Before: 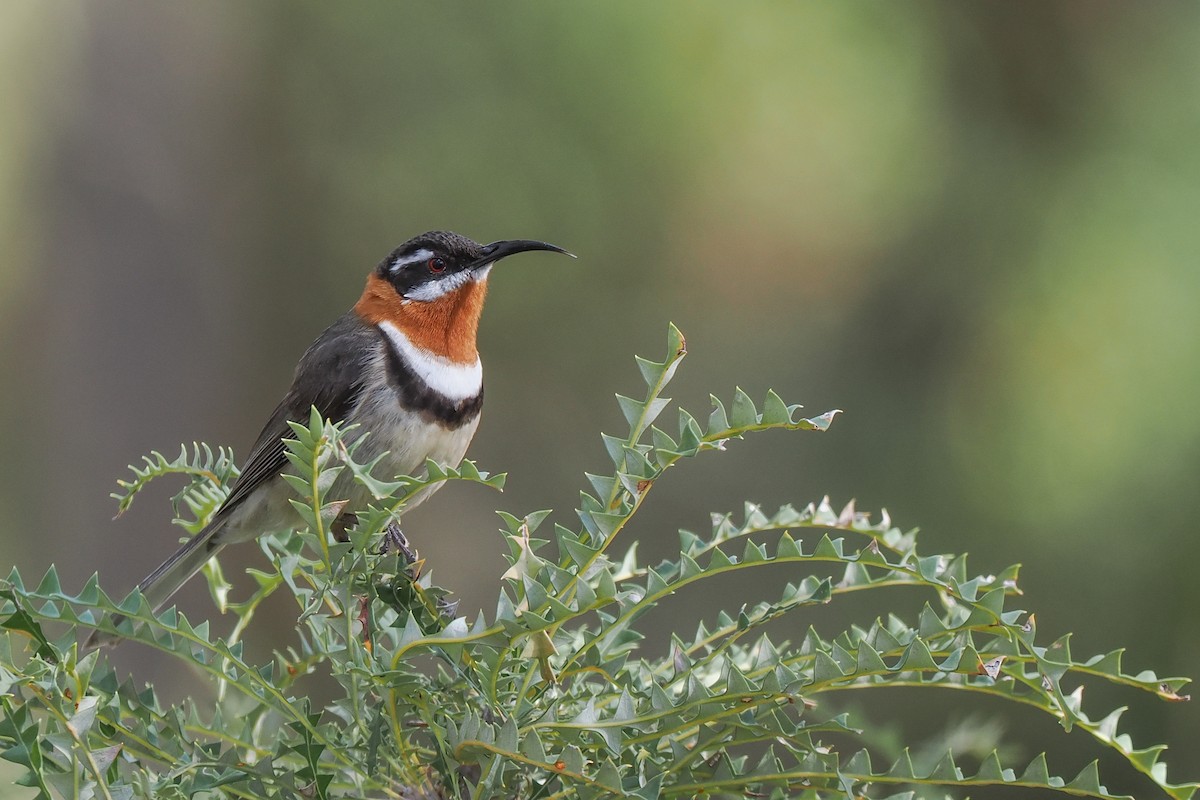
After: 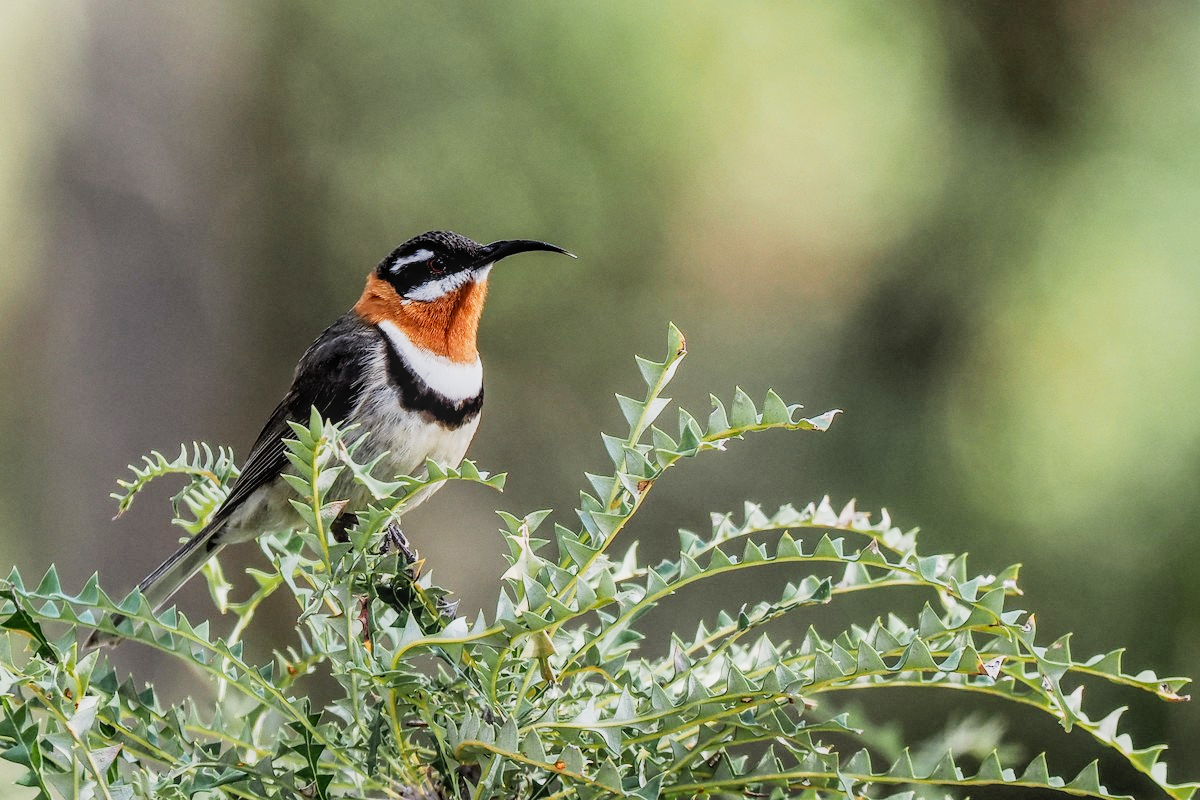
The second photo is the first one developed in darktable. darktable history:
tone curve: curves: ch0 [(0, 0.039) (0.113, 0.081) (0.204, 0.204) (0.498, 0.608) (0.709, 0.819) (0.984, 0.961)]; ch1 [(0, 0) (0.172, 0.123) (0.317, 0.272) (0.414, 0.382) (0.476, 0.479) (0.505, 0.501) (0.528, 0.54) (0.618, 0.647) (0.709, 0.764) (1, 1)]; ch2 [(0, 0) (0.411, 0.424) (0.492, 0.502) (0.521, 0.513) (0.537, 0.57) (0.686, 0.638) (1, 1)], preserve colors none
exposure: black level correction 0.001, compensate exposure bias true, compensate highlight preservation false
filmic rgb: black relative exposure -5.12 EV, white relative exposure 3.96 EV, hardness 2.89, contrast 1.301, highlights saturation mix -10.76%
local contrast: on, module defaults
